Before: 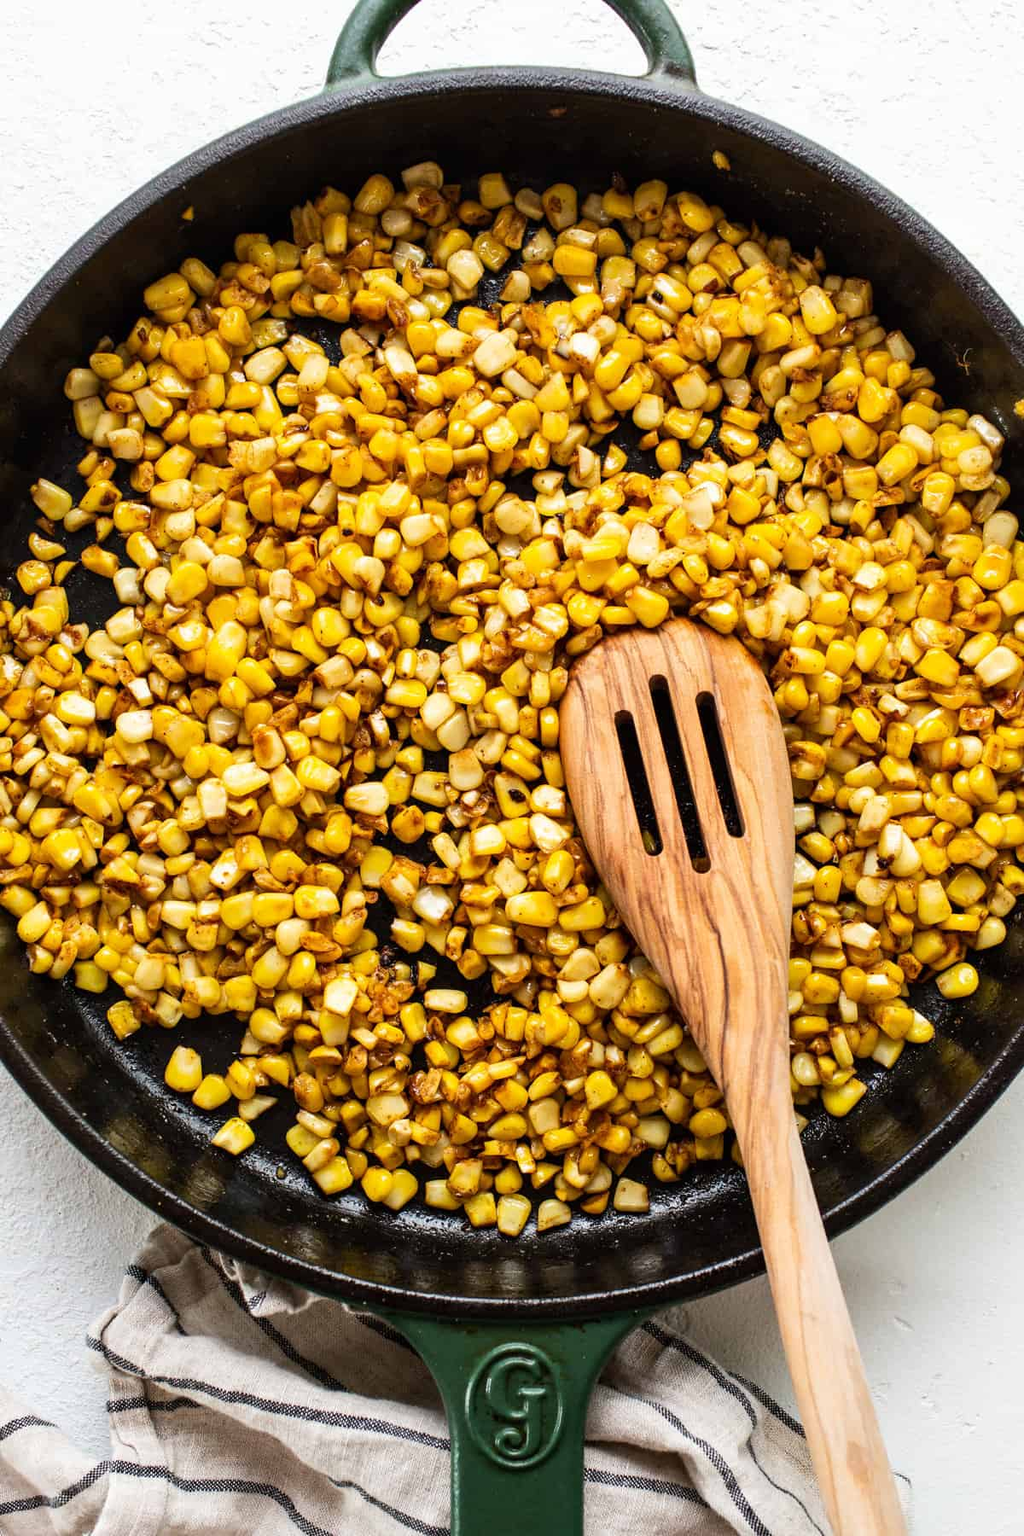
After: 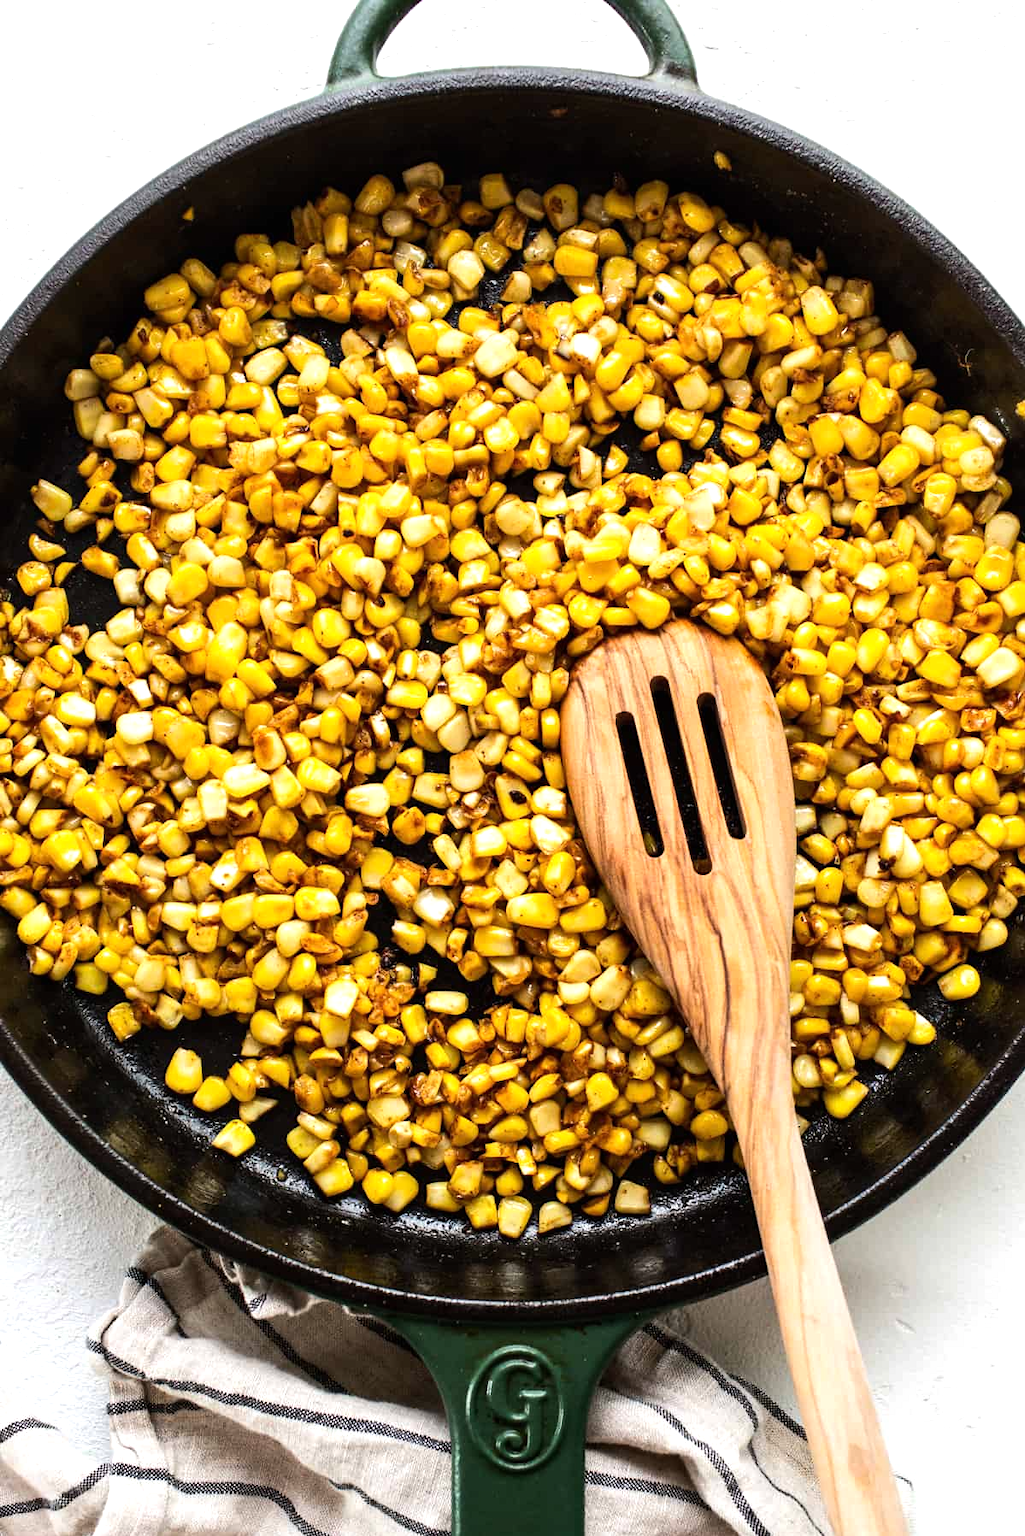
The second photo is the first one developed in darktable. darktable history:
crop: top 0.05%, bottom 0.098%
tone equalizer: -8 EV -0.417 EV, -7 EV -0.389 EV, -6 EV -0.333 EV, -5 EV -0.222 EV, -3 EV 0.222 EV, -2 EV 0.333 EV, -1 EV 0.389 EV, +0 EV 0.417 EV, edges refinement/feathering 500, mask exposure compensation -1.57 EV, preserve details no
